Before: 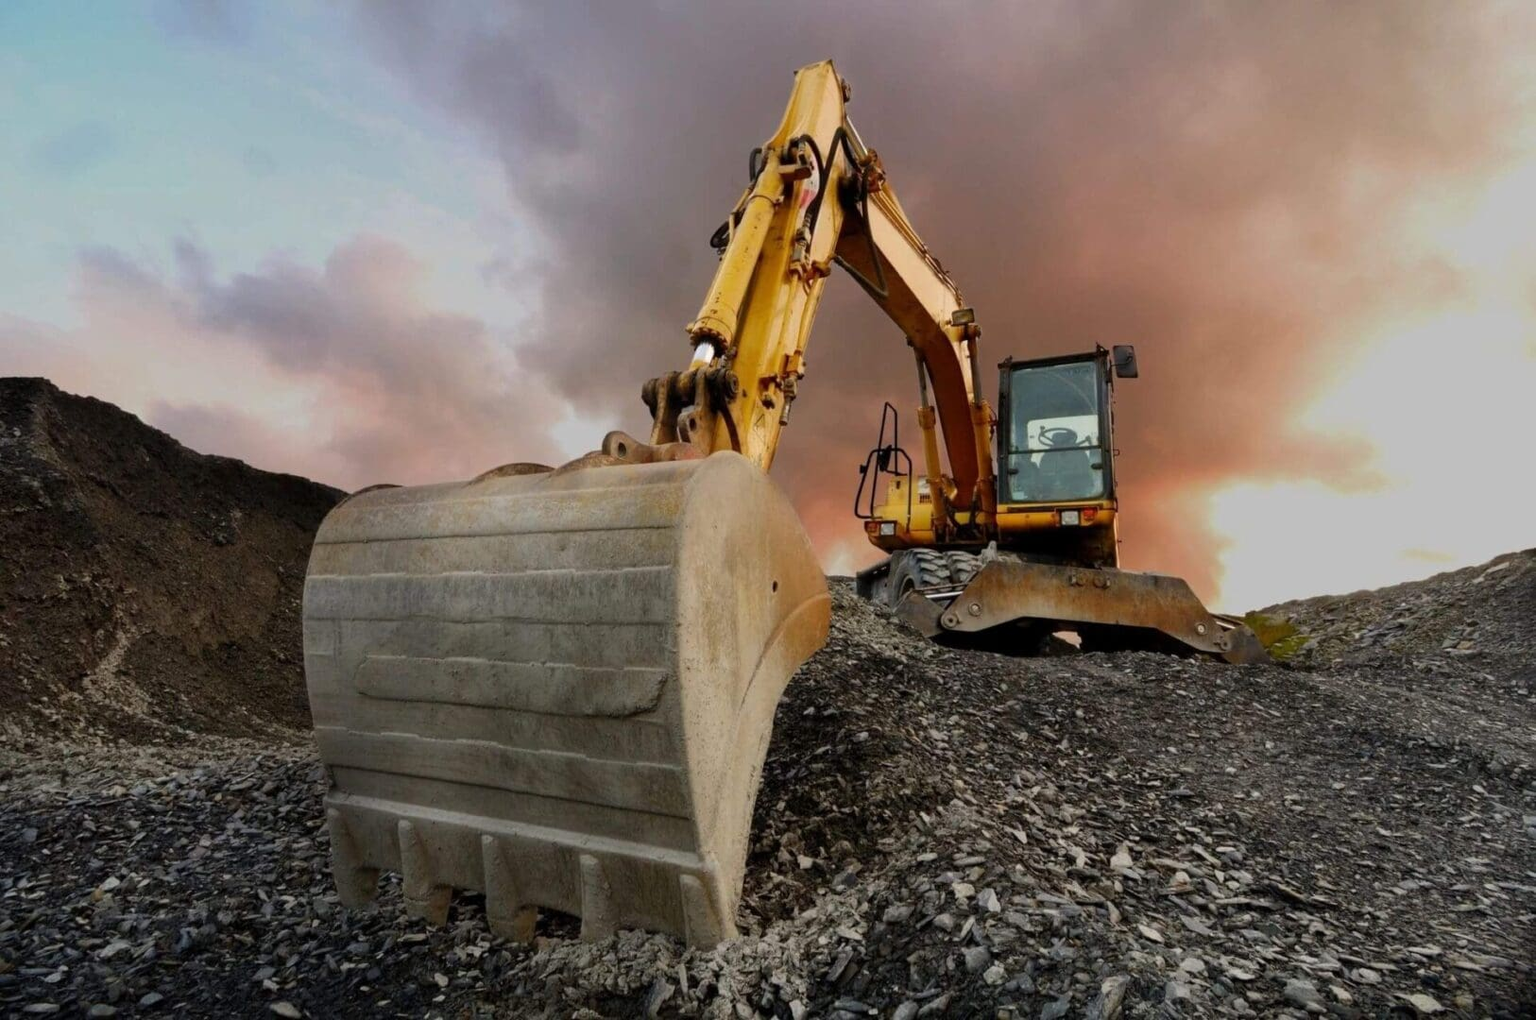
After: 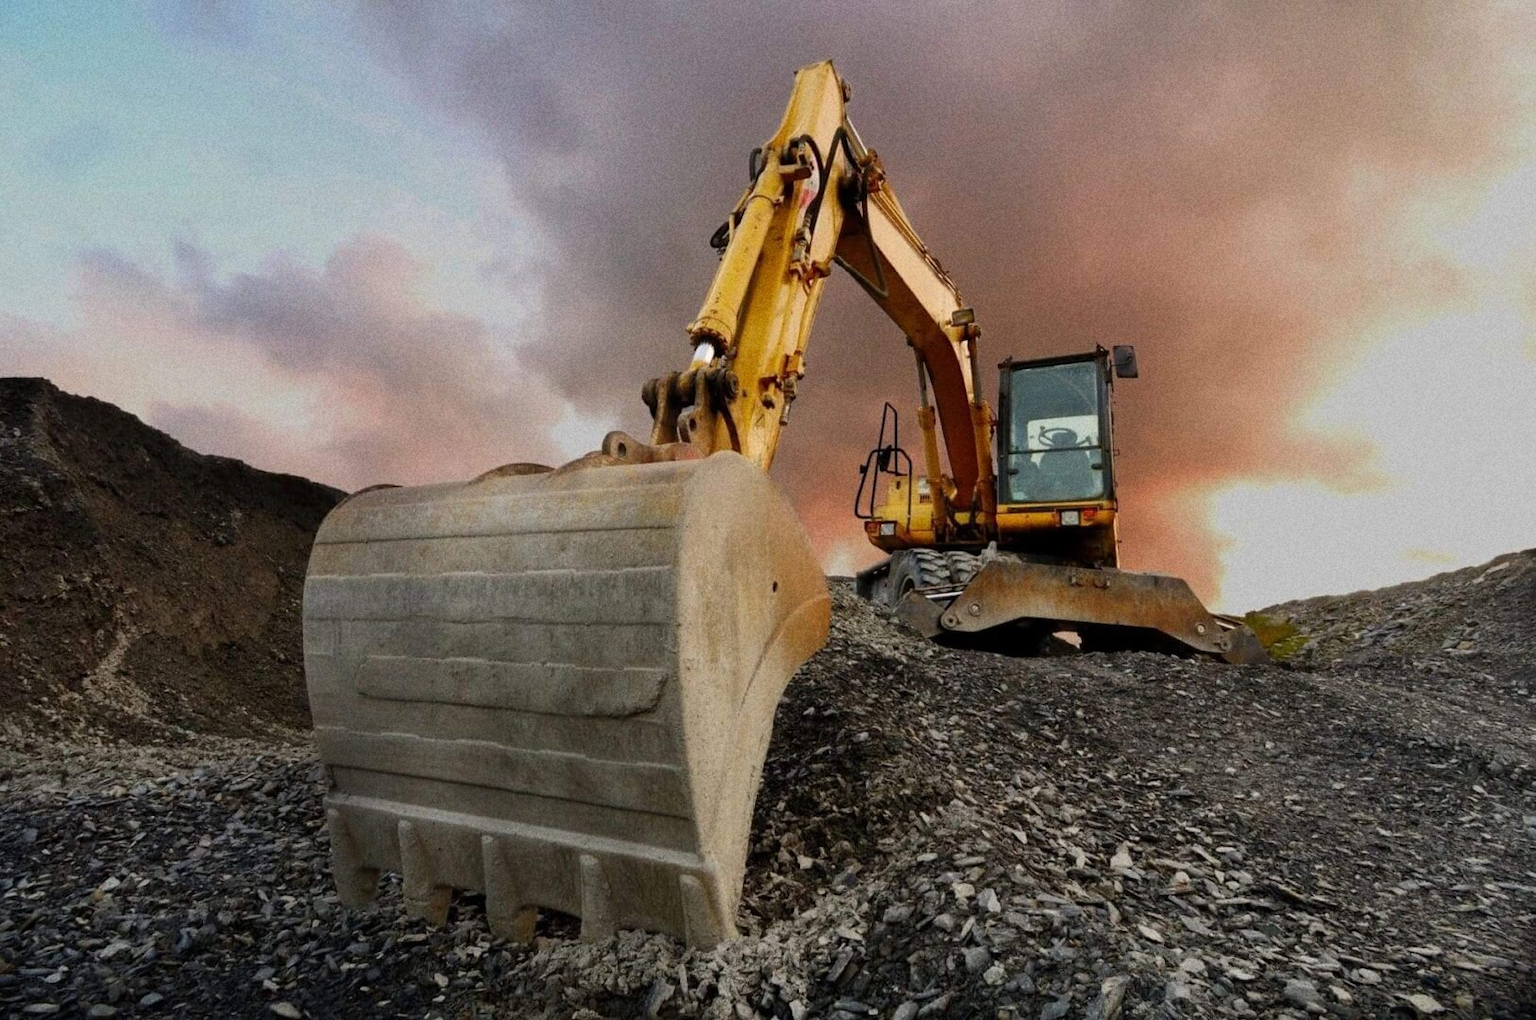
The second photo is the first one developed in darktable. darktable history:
exposure: exposure 0.014 EV, compensate highlight preservation false
grain: coarseness 22.88 ISO
